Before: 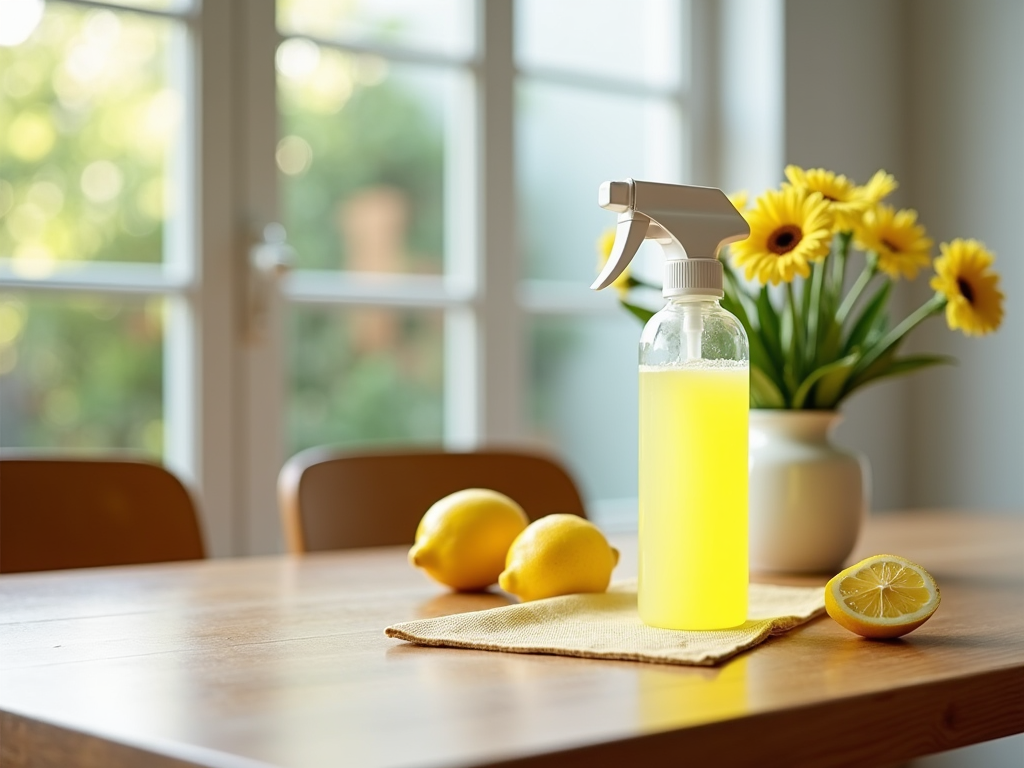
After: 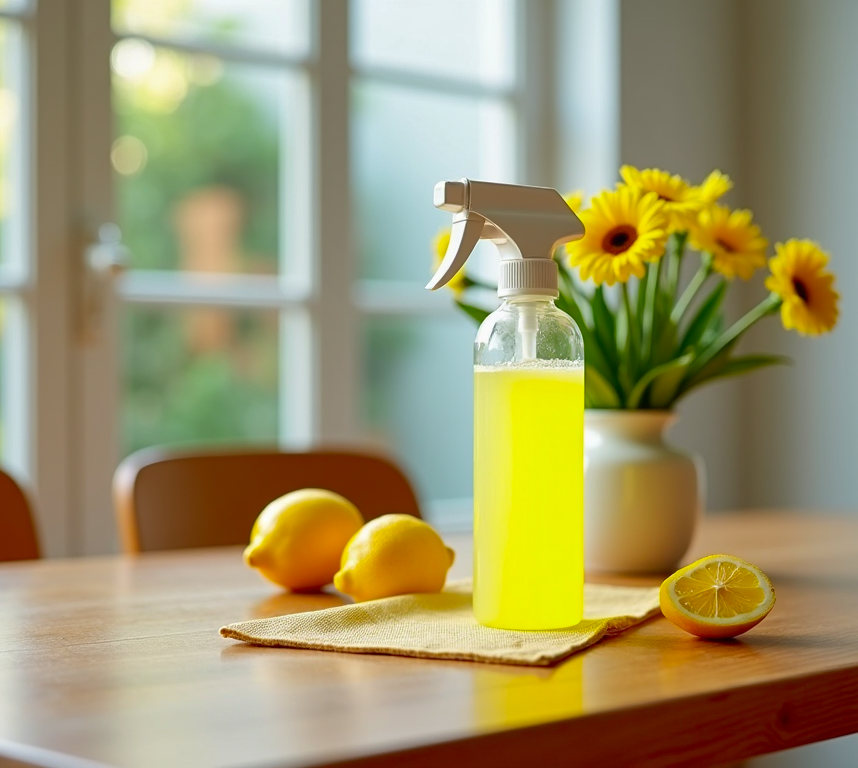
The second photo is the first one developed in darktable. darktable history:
rgb levels: preserve colors max RGB
shadows and highlights: on, module defaults
crop: left 16.145%
contrast brightness saturation: brightness -0.02, saturation 0.35
